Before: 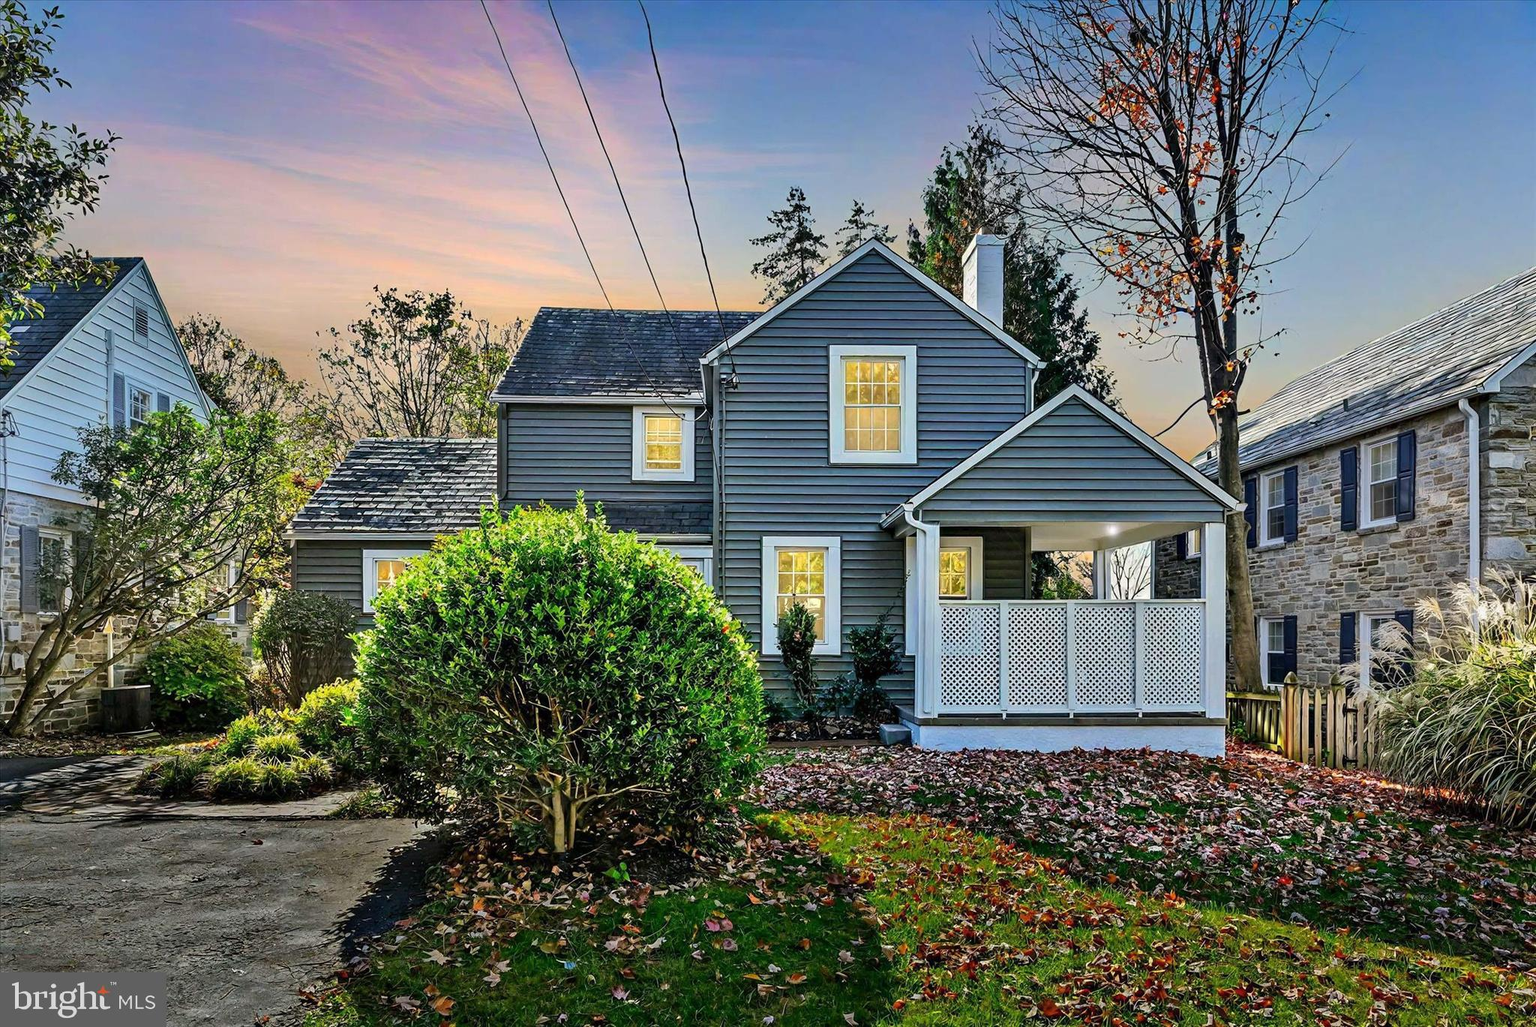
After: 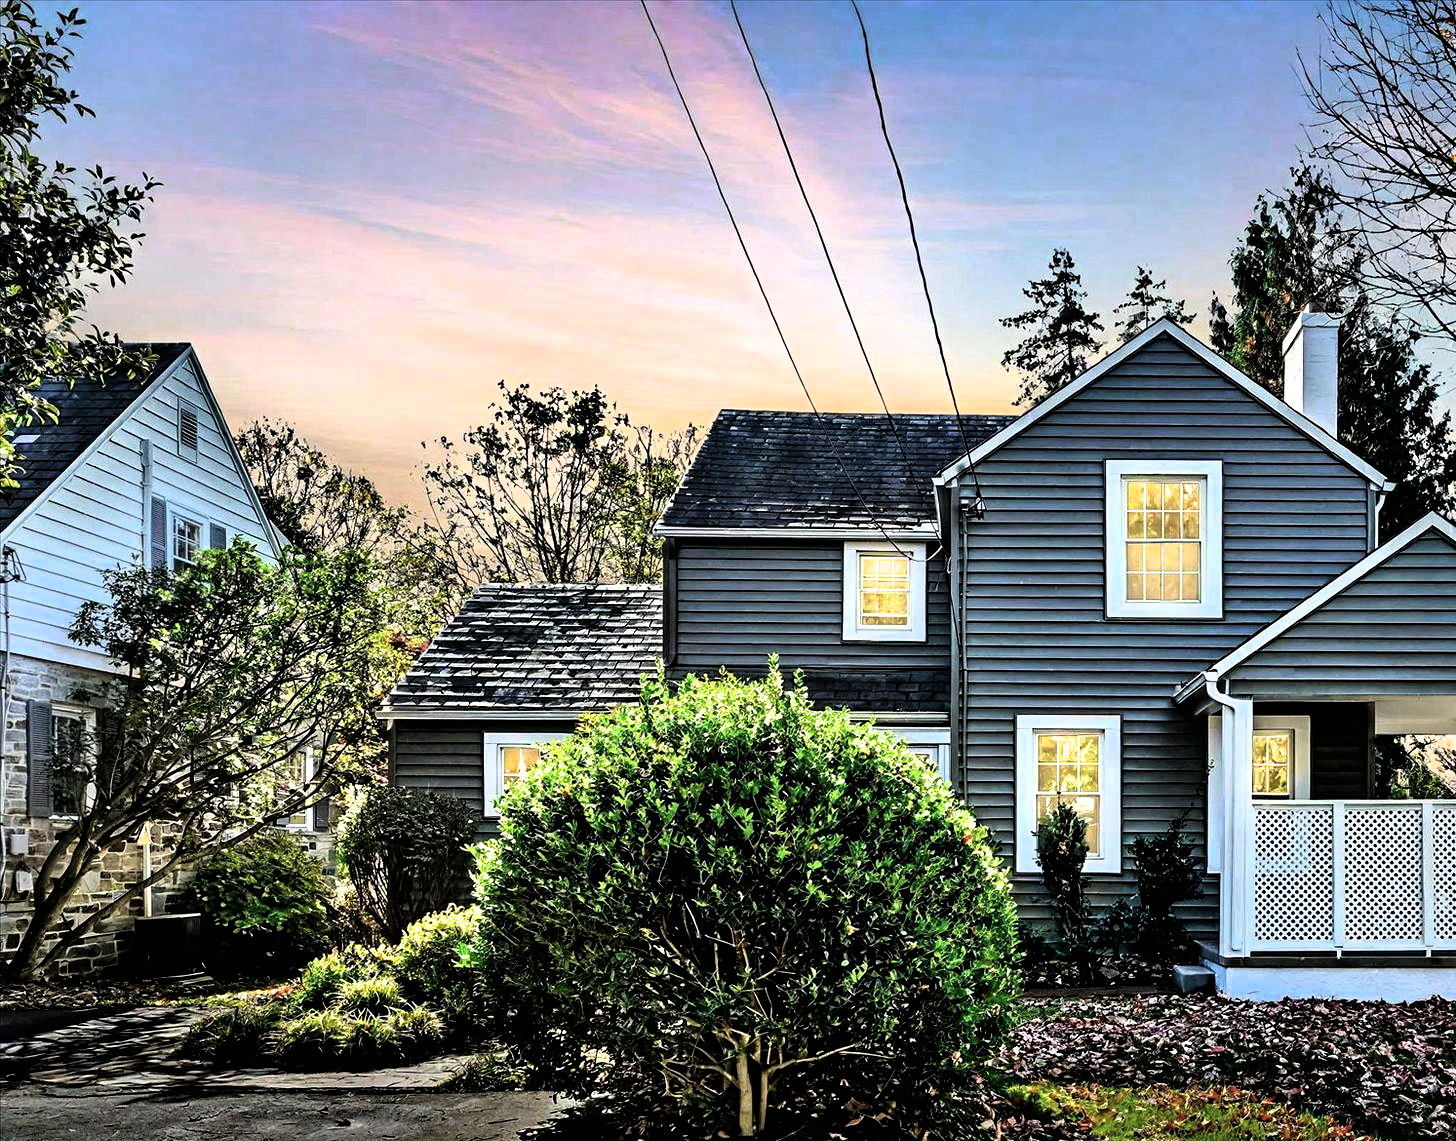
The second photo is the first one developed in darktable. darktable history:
filmic rgb: black relative exposure -8.2 EV, white relative exposure 2.2 EV, threshold 3 EV, hardness 7.11, latitude 85.74%, contrast 1.696, highlights saturation mix -4%, shadows ↔ highlights balance -2.69%, color science v5 (2021), contrast in shadows safe, contrast in highlights safe, enable highlight reconstruction true
crop: right 28.885%, bottom 16.626%
